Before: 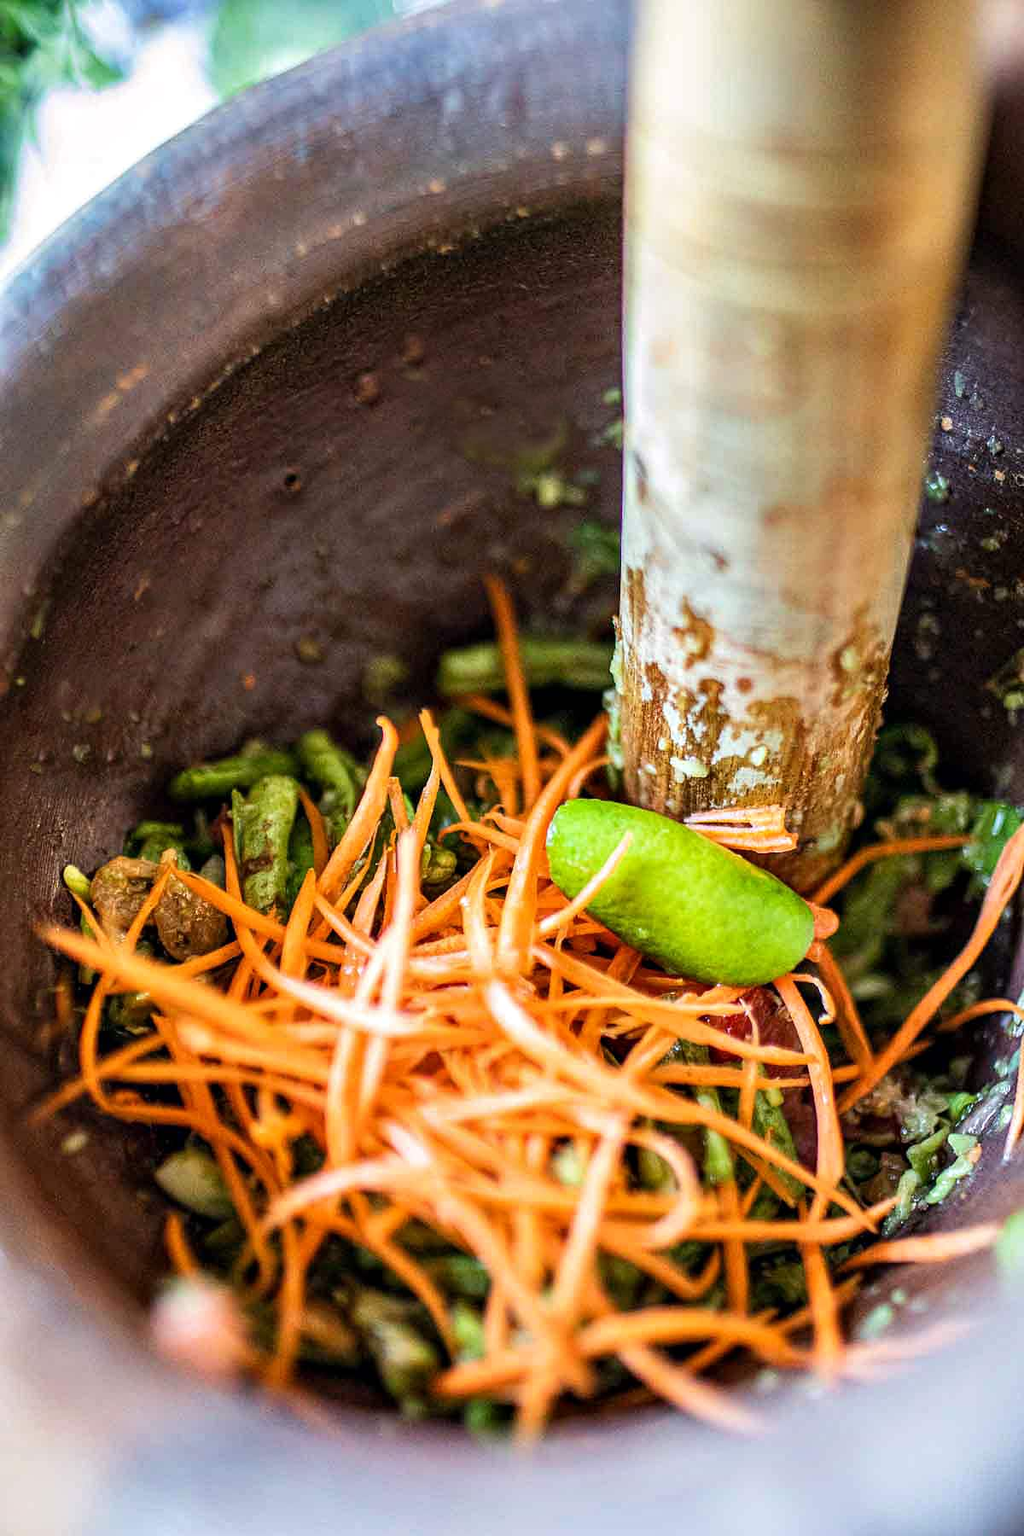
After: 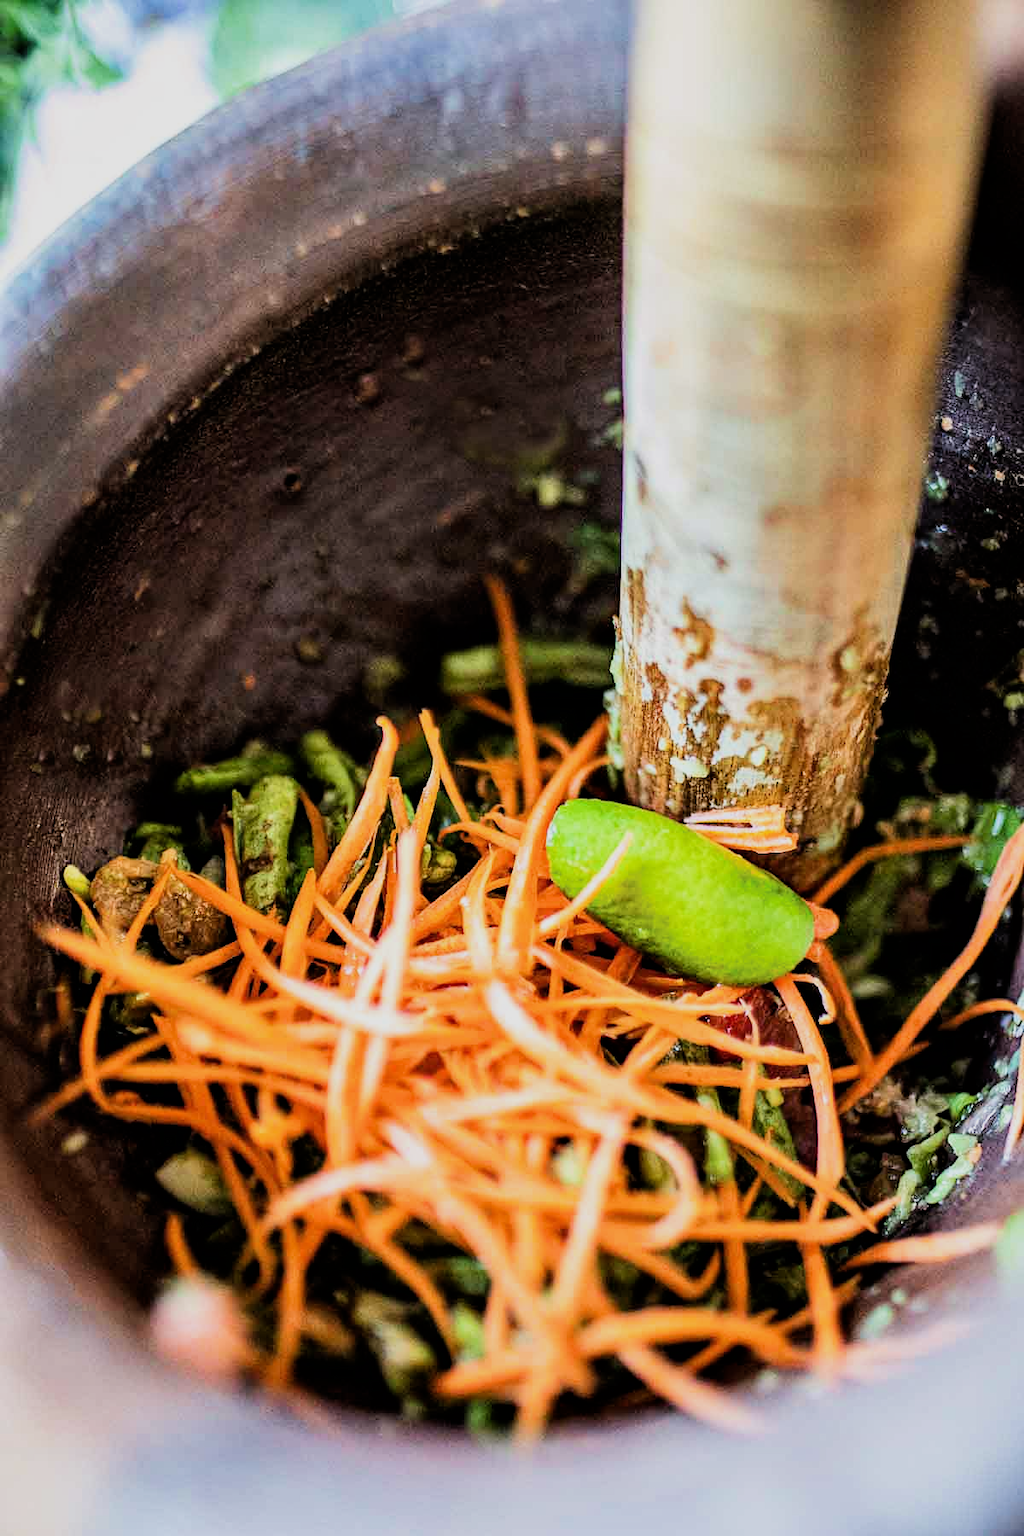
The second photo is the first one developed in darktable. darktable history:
filmic rgb: black relative exposure -7.5 EV, white relative exposure 4.99 EV, hardness 3.33, contrast 1.301, iterations of high-quality reconstruction 10
